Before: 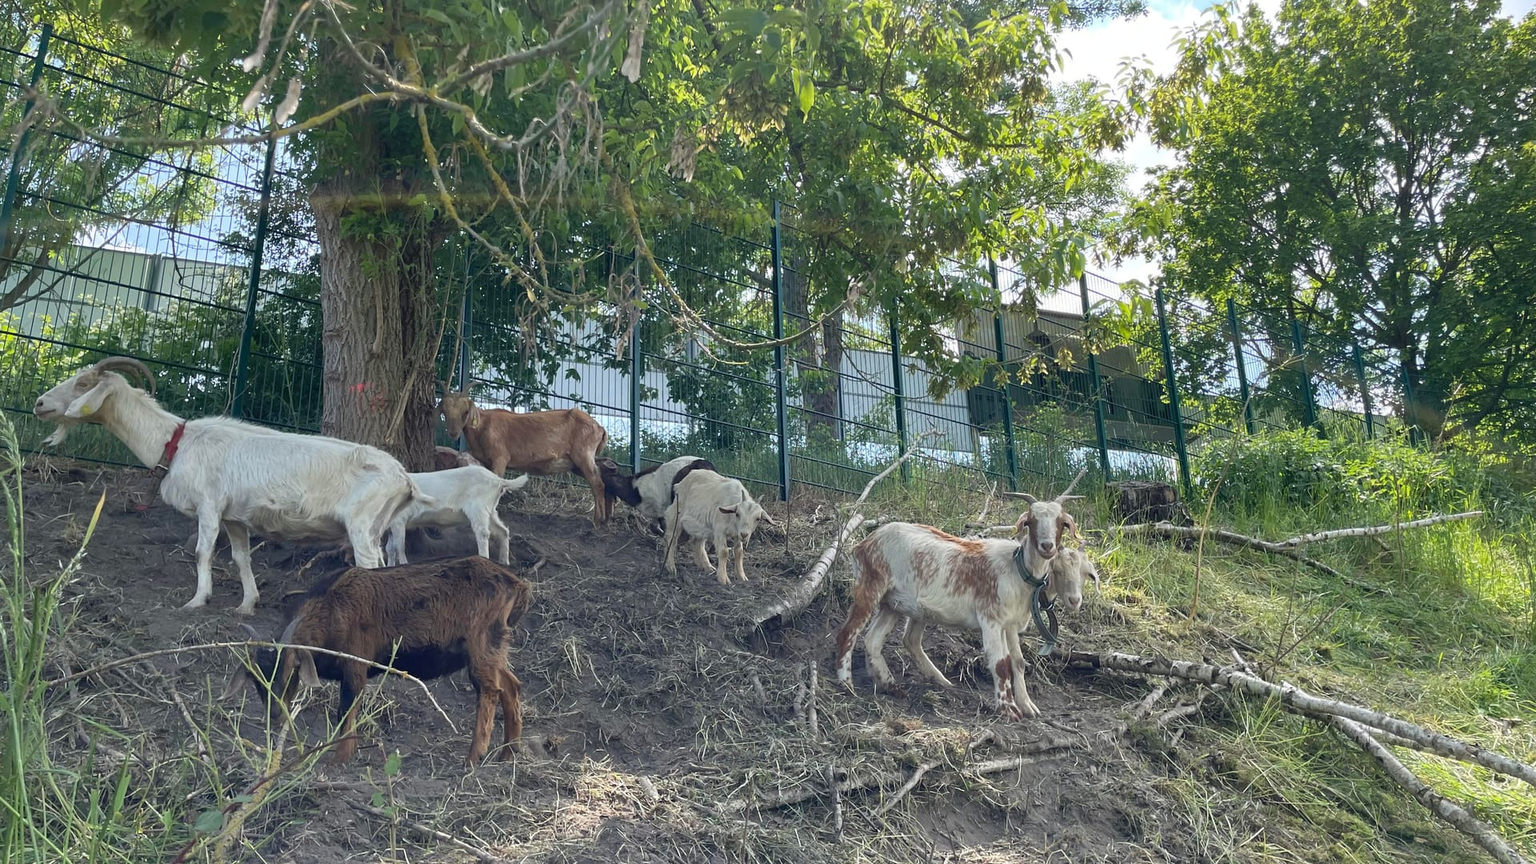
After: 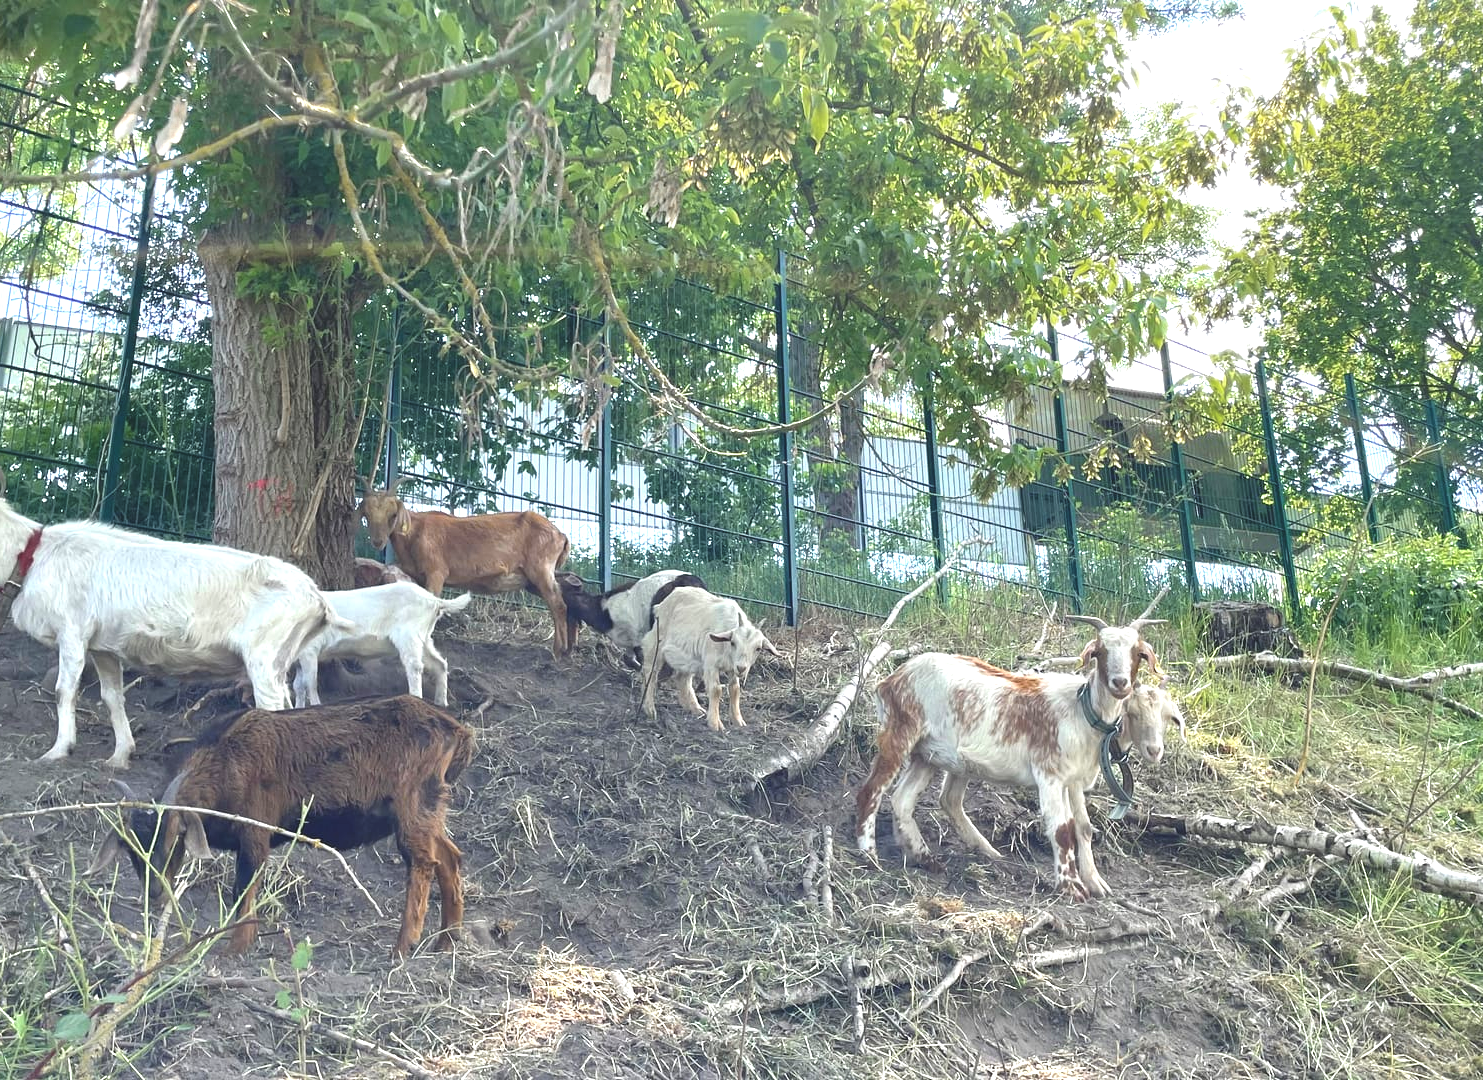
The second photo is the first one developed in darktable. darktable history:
crop: left 9.869%, right 12.886%
color zones: curves: ch0 [(0.11, 0.396) (0.195, 0.36) (0.25, 0.5) (0.303, 0.412) (0.357, 0.544) (0.75, 0.5) (0.967, 0.328)]; ch1 [(0, 0.468) (0.112, 0.512) (0.202, 0.6) (0.25, 0.5) (0.307, 0.352) (0.357, 0.544) (0.75, 0.5) (0.963, 0.524)]
exposure: black level correction -0.005, exposure 1 EV, compensate exposure bias true, compensate highlight preservation false
